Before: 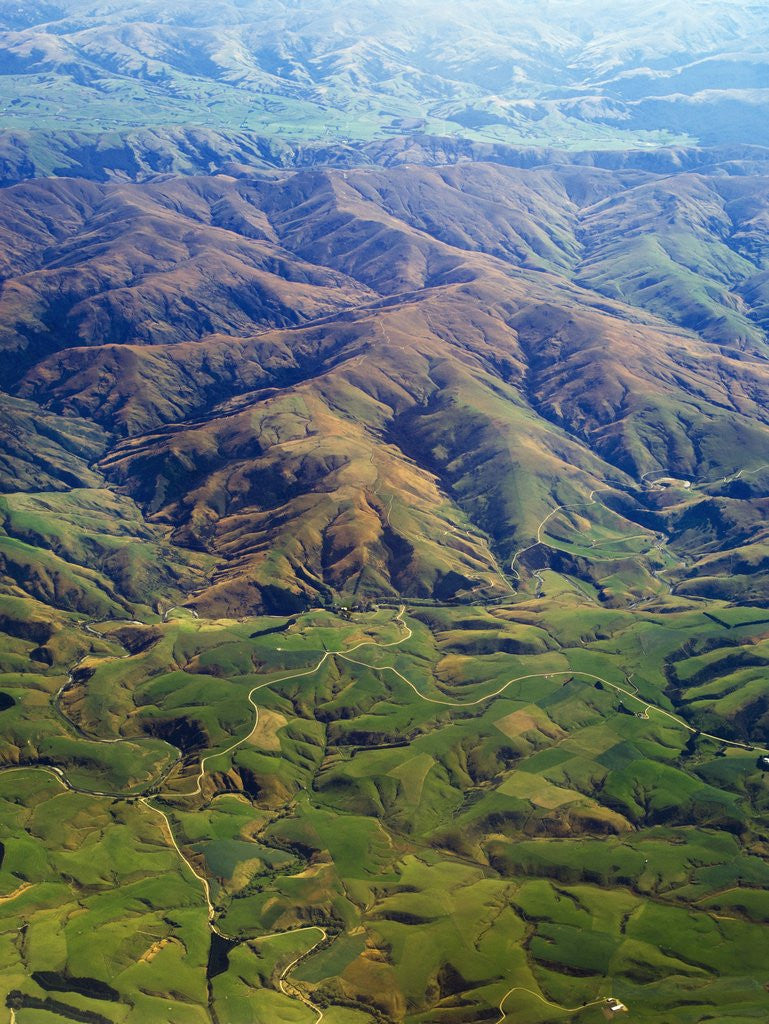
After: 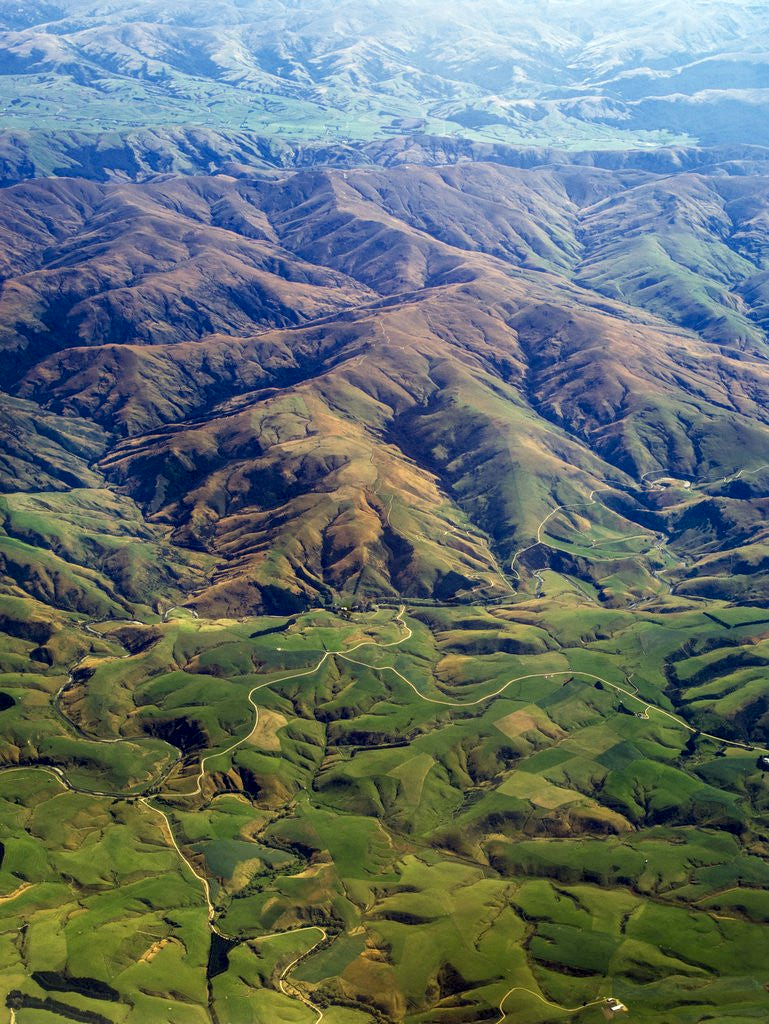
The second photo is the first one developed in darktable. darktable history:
local contrast: on, module defaults
exposure: black level correction 0.004, exposure 0.014 EV, compensate highlight preservation false
